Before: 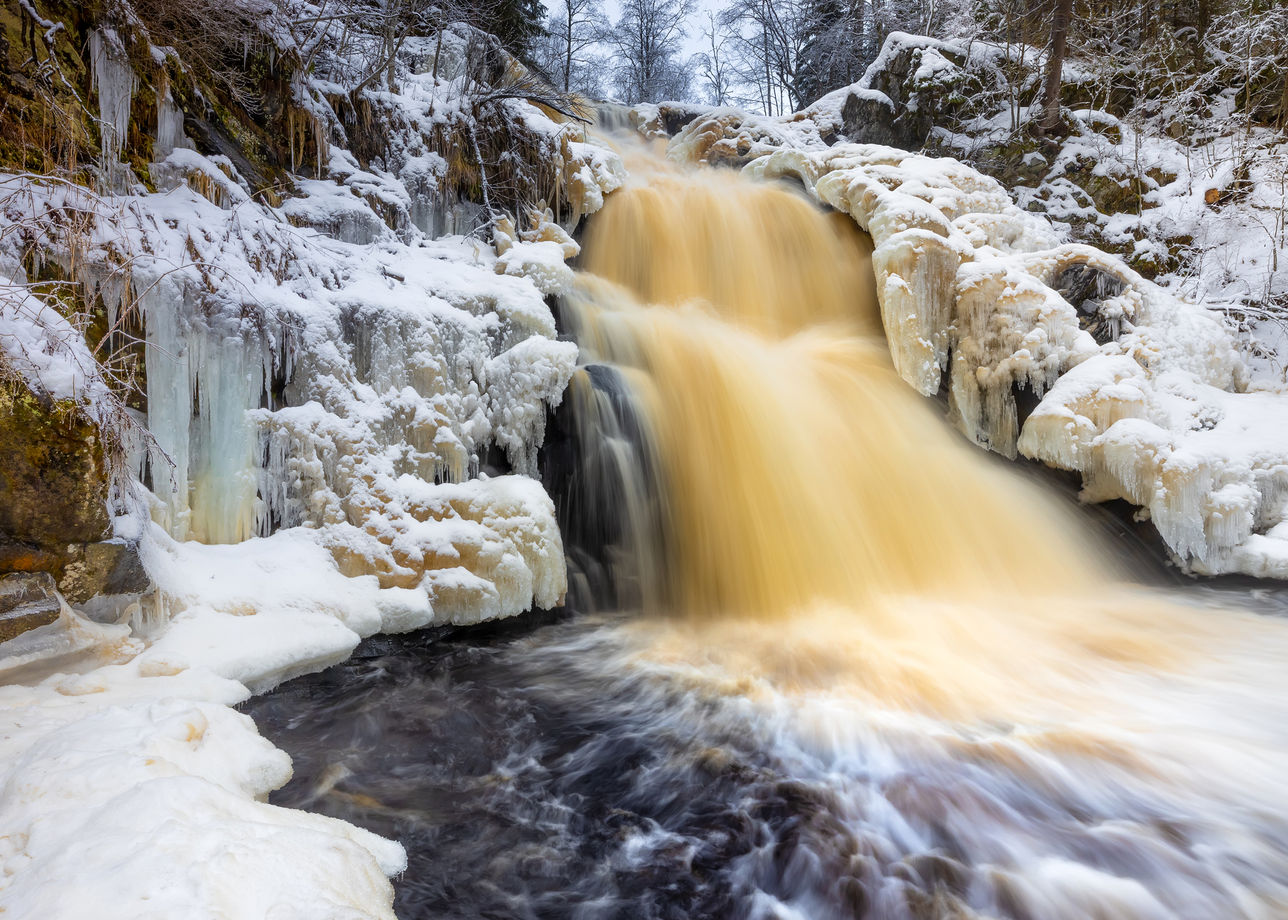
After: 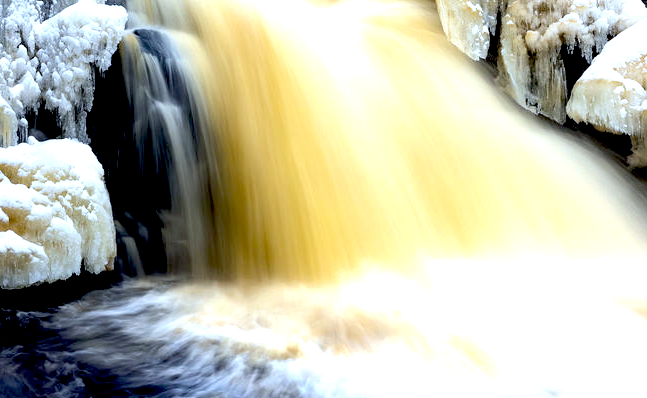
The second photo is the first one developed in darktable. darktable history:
crop: left 35.03%, top 36.625%, right 14.663%, bottom 20.057%
exposure: black level correction 0.04, exposure 0.5 EV, compensate highlight preservation false
white balance: red 0.924, blue 1.095
tone equalizer: -8 EV -0.001 EV, -7 EV 0.001 EV, -6 EV -0.002 EV, -5 EV -0.003 EV, -4 EV -0.062 EV, -3 EV -0.222 EV, -2 EV -0.267 EV, -1 EV 0.105 EV, +0 EV 0.303 EV
